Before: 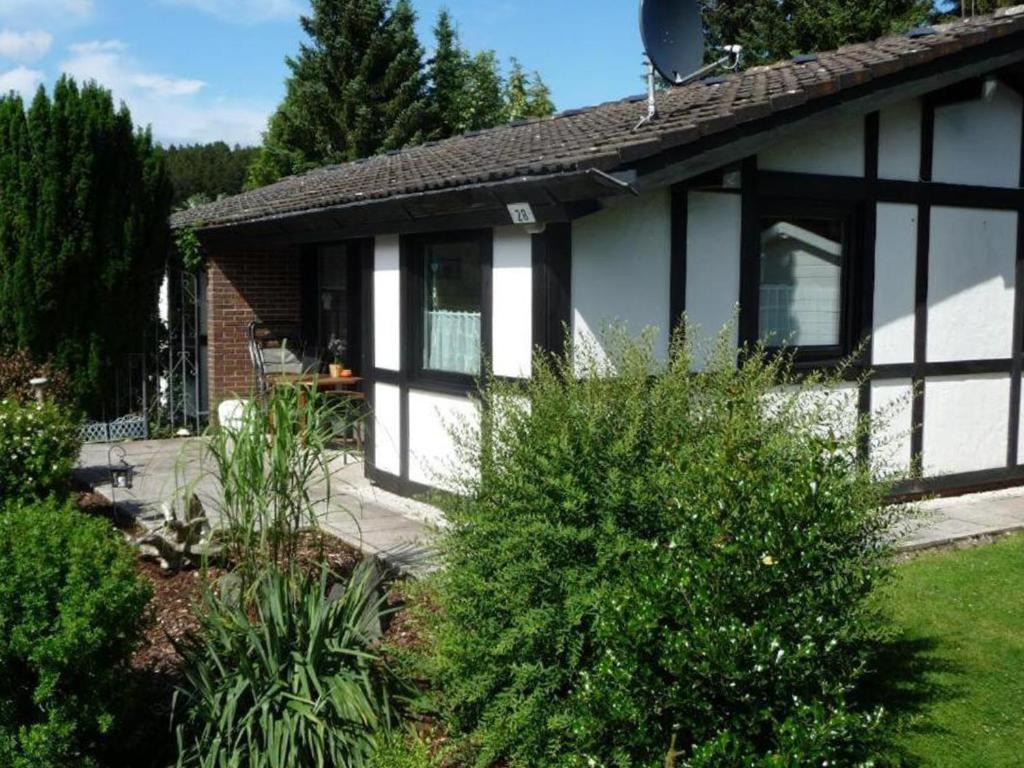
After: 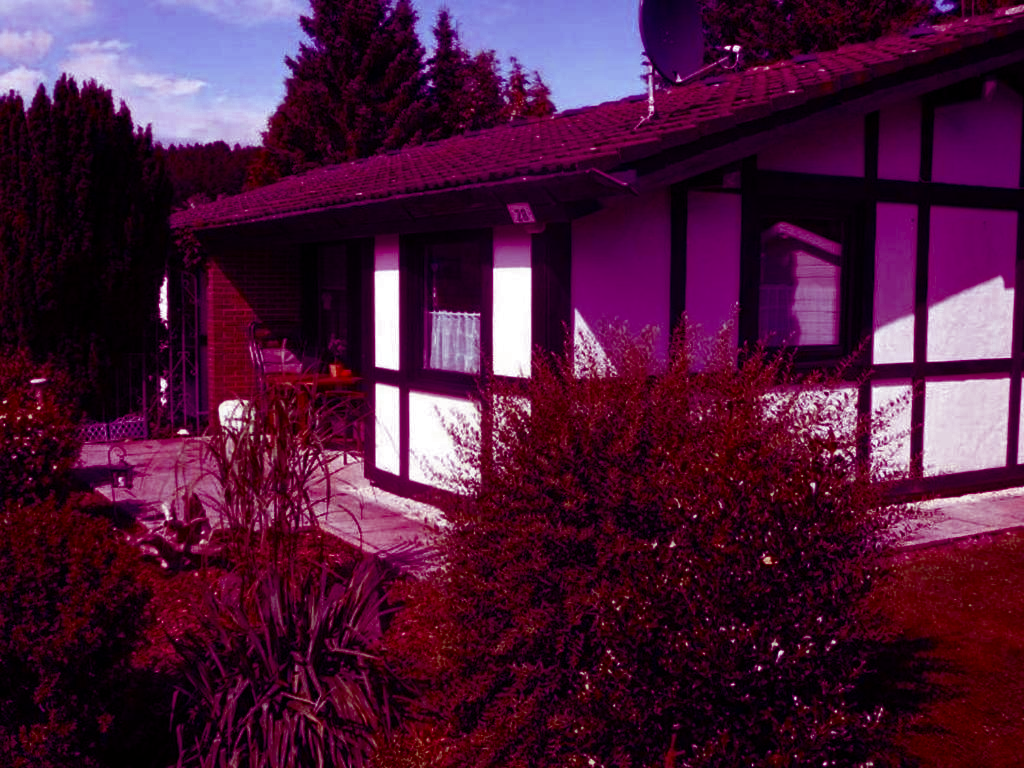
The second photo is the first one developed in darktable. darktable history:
color balance: mode lift, gamma, gain (sRGB), lift [1, 1, 0.101, 1]
color zones: curves: ch0 [(0, 0.299) (0.25, 0.383) (0.456, 0.352) (0.736, 0.571)]; ch1 [(0, 0.63) (0.151, 0.568) (0.254, 0.416) (0.47, 0.558) (0.732, 0.37) (0.909, 0.492)]; ch2 [(0.004, 0.604) (0.158, 0.443) (0.257, 0.403) (0.761, 0.468)]
